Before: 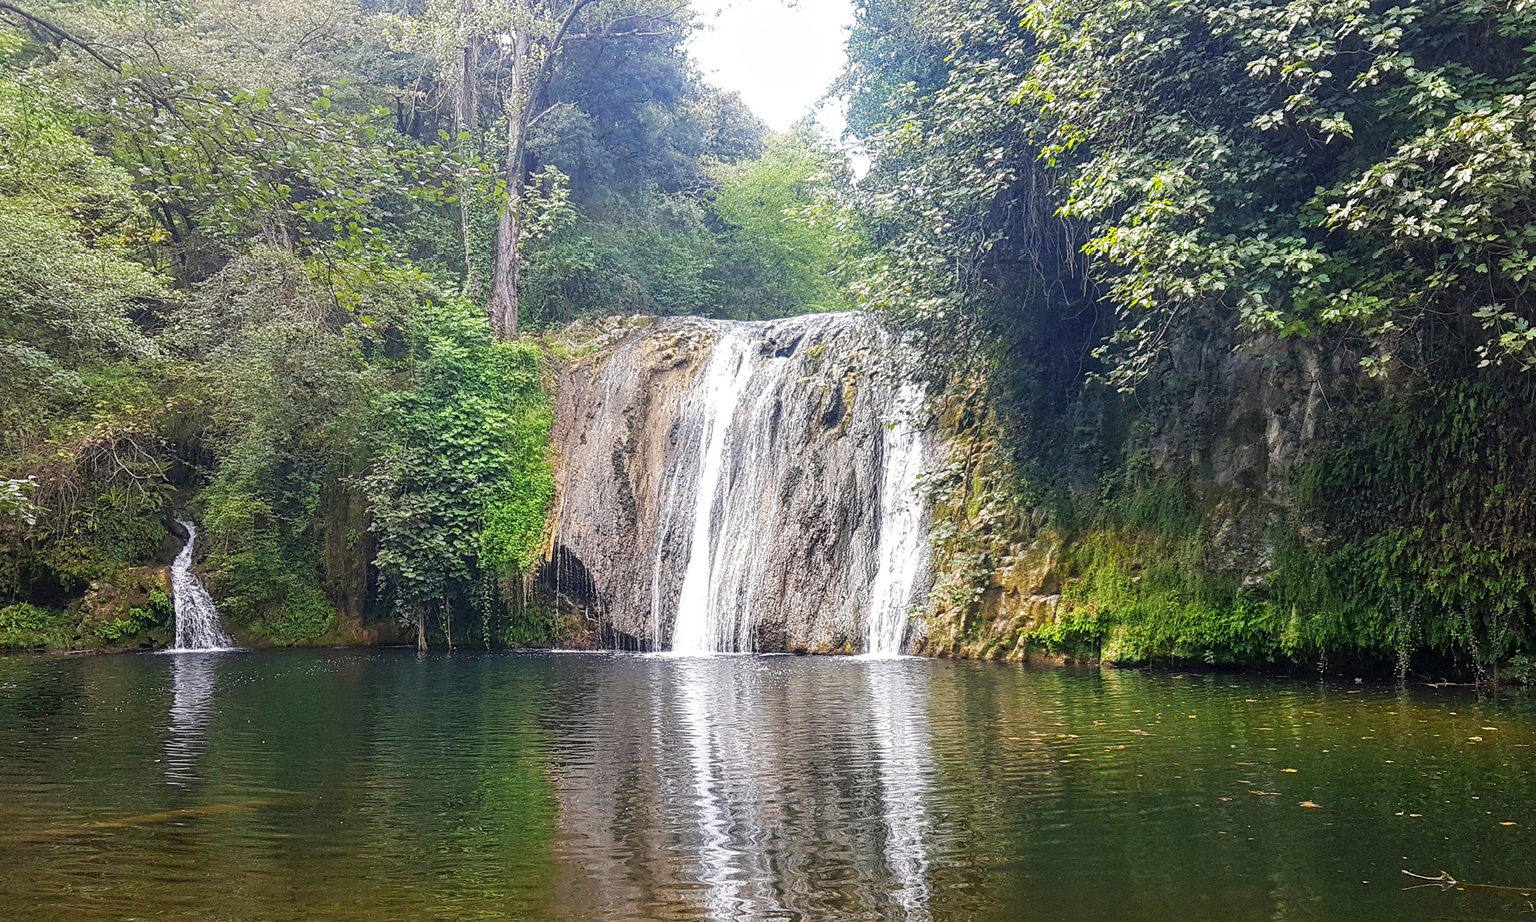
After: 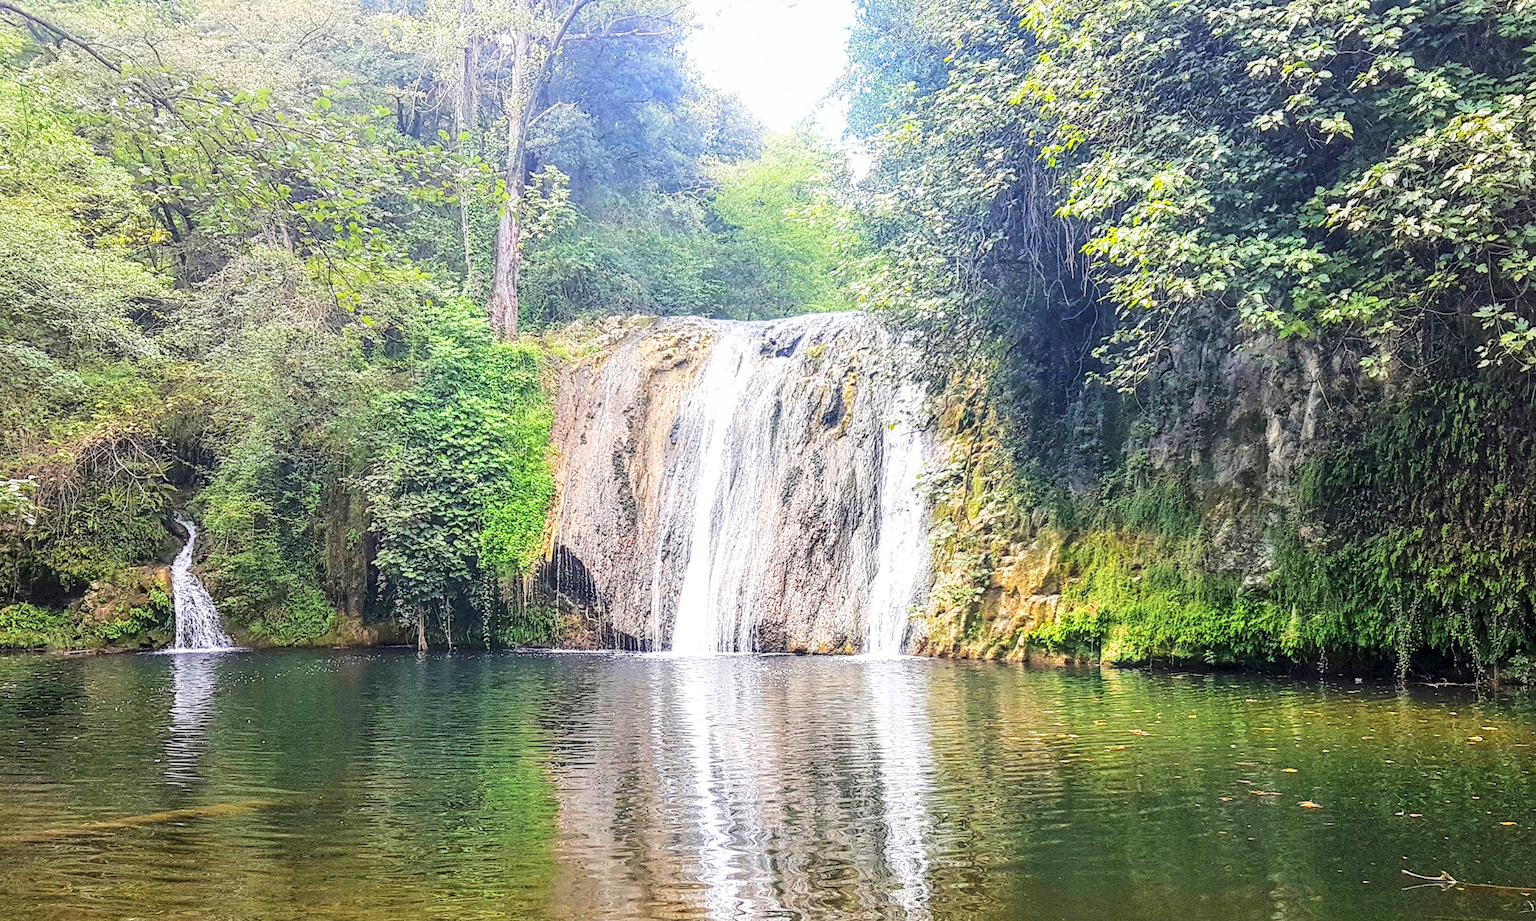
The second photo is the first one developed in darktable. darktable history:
tone equalizer: on, module defaults
local contrast: on, module defaults
base curve: curves: ch0 [(0, 0) (0.025, 0.046) (0.112, 0.277) (0.467, 0.74) (0.814, 0.929) (1, 0.942)]
